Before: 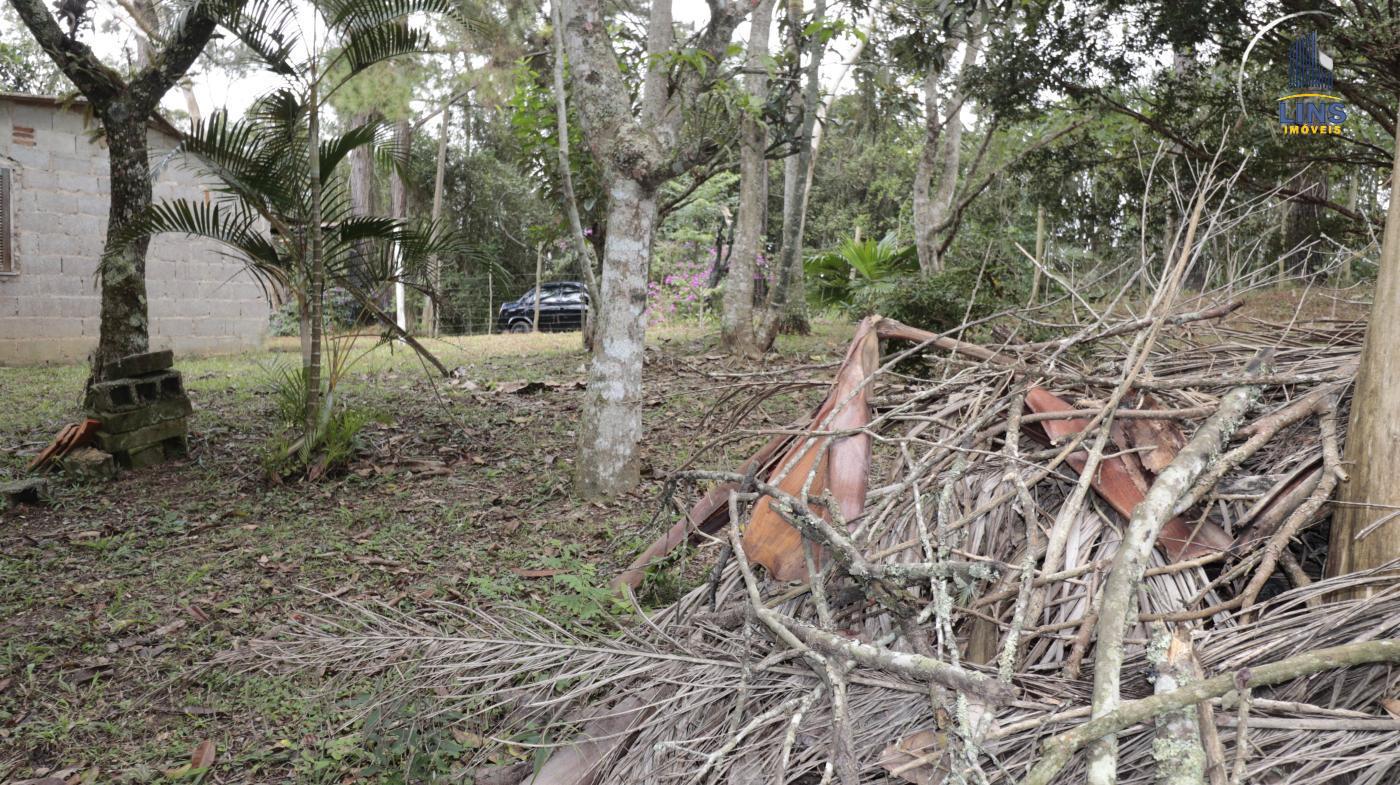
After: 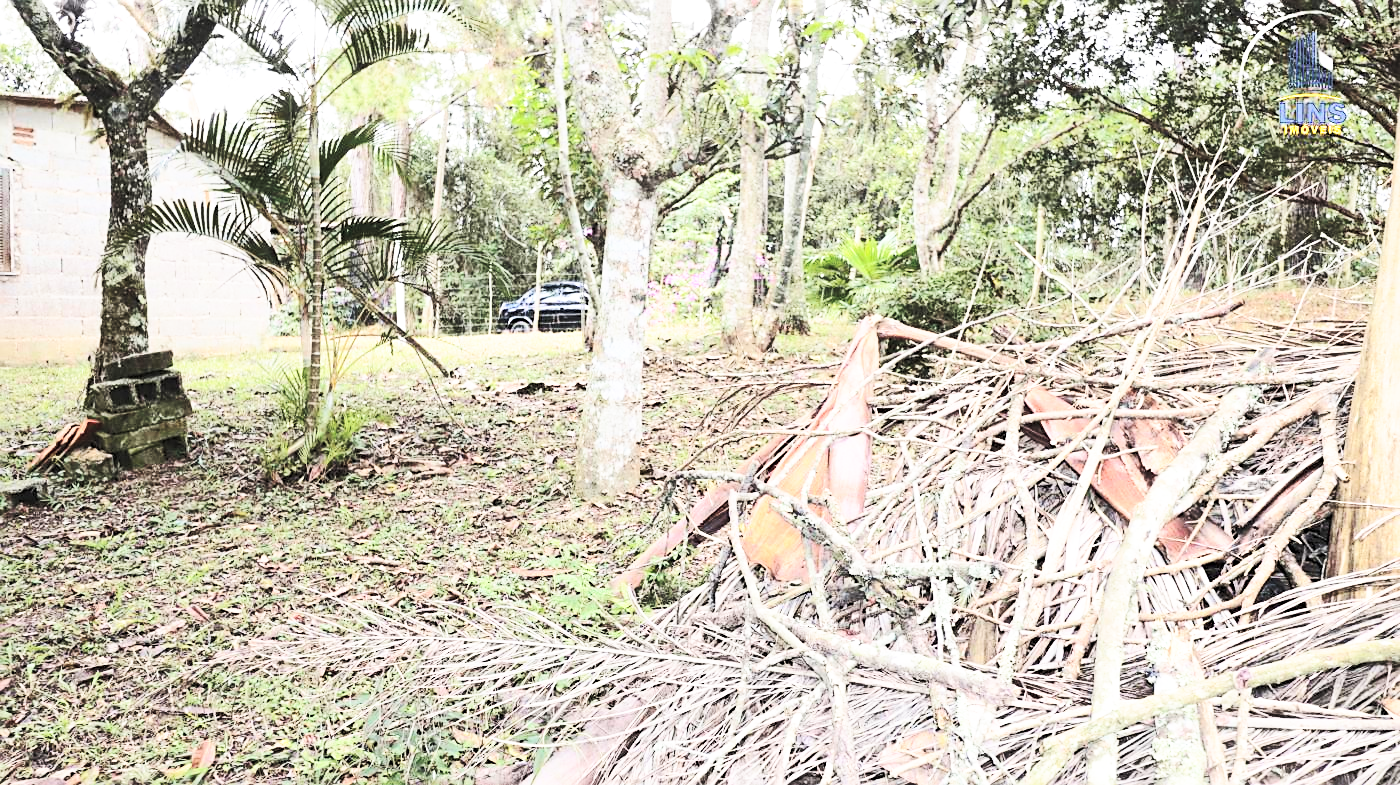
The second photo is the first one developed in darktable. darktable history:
base curve: curves: ch0 [(0, 0) (0.026, 0.03) (0.109, 0.232) (0.351, 0.748) (0.669, 0.968) (1, 1)], preserve colors none
tone curve: curves: ch0 [(0, 0) (0.003, 0.015) (0.011, 0.025) (0.025, 0.056) (0.044, 0.104) (0.069, 0.139) (0.1, 0.181) (0.136, 0.226) (0.177, 0.28) (0.224, 0.346) (0.277, 0.42) (0.335, 0.505) (0.399, 0.594) (0.468, 0.699) (0.543, 0.776) (0.623, 0.848) (0.709, 0.893) (0.801, 0.93) (0.898, 0.97) (1, 1)], color space Lab, independent channels, preserve colors none
sharpen: on, module defaults
